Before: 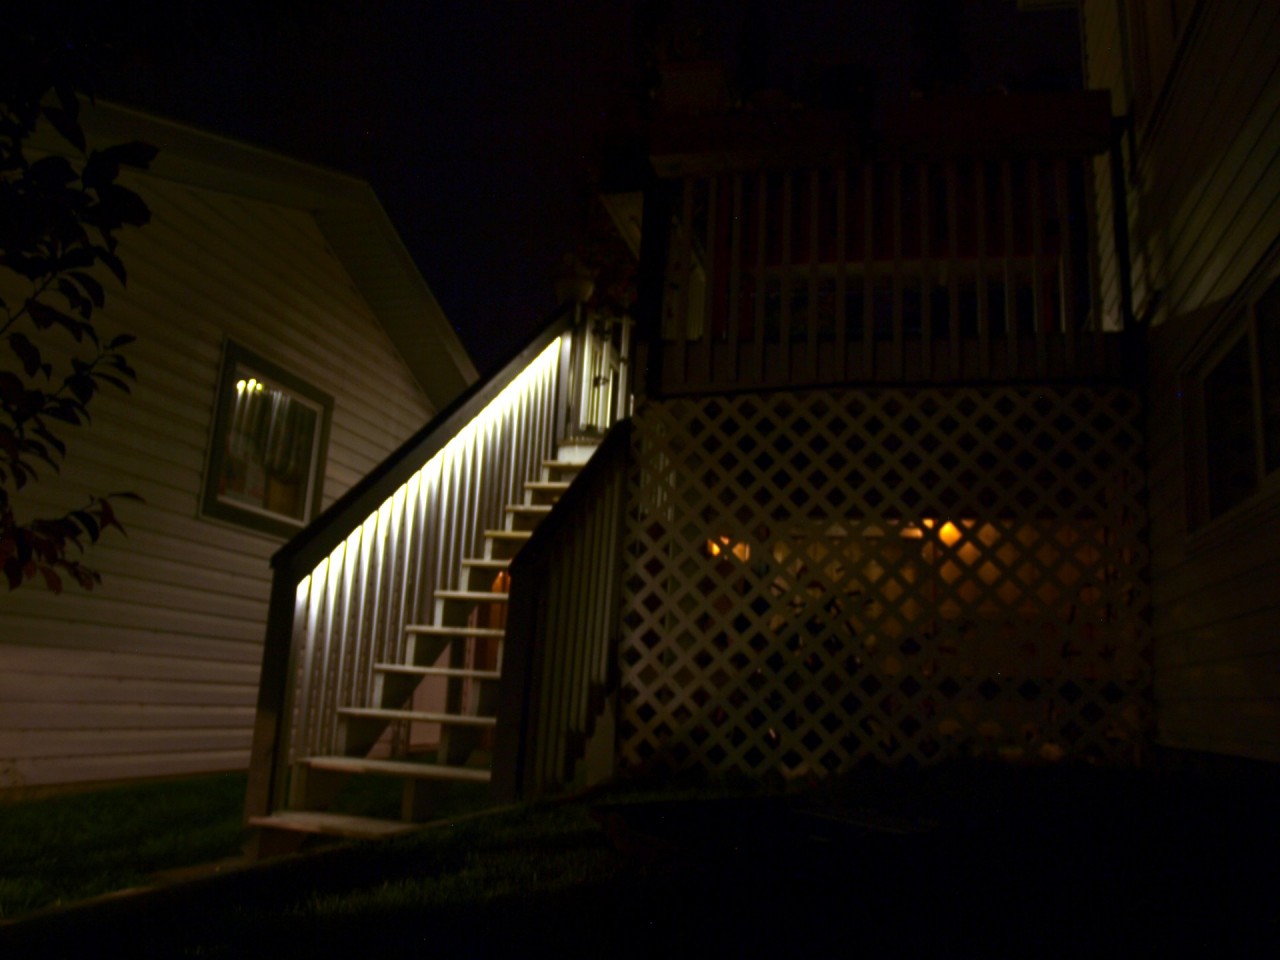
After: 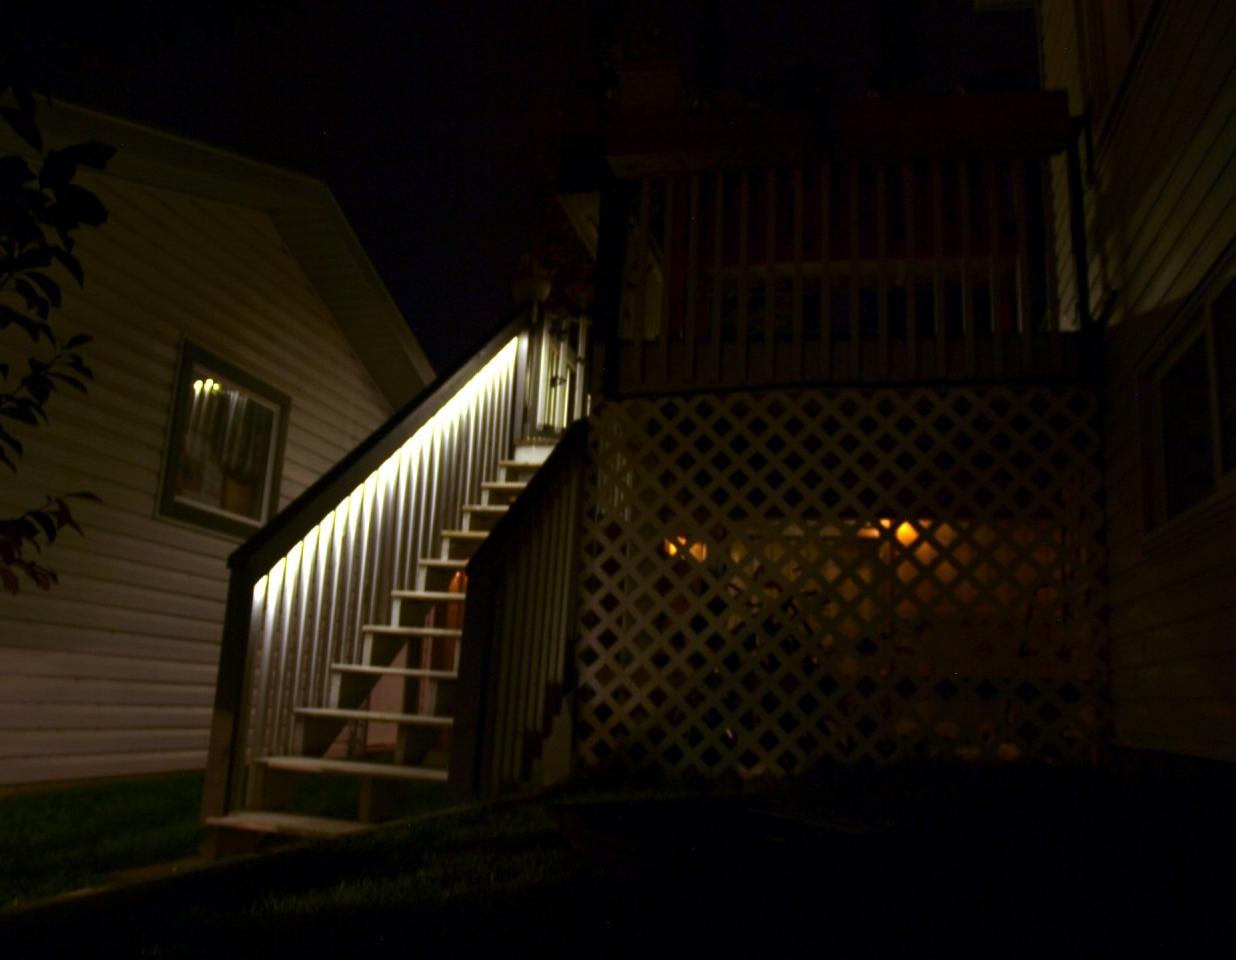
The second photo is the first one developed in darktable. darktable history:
crop and rotate: left 3.387%
